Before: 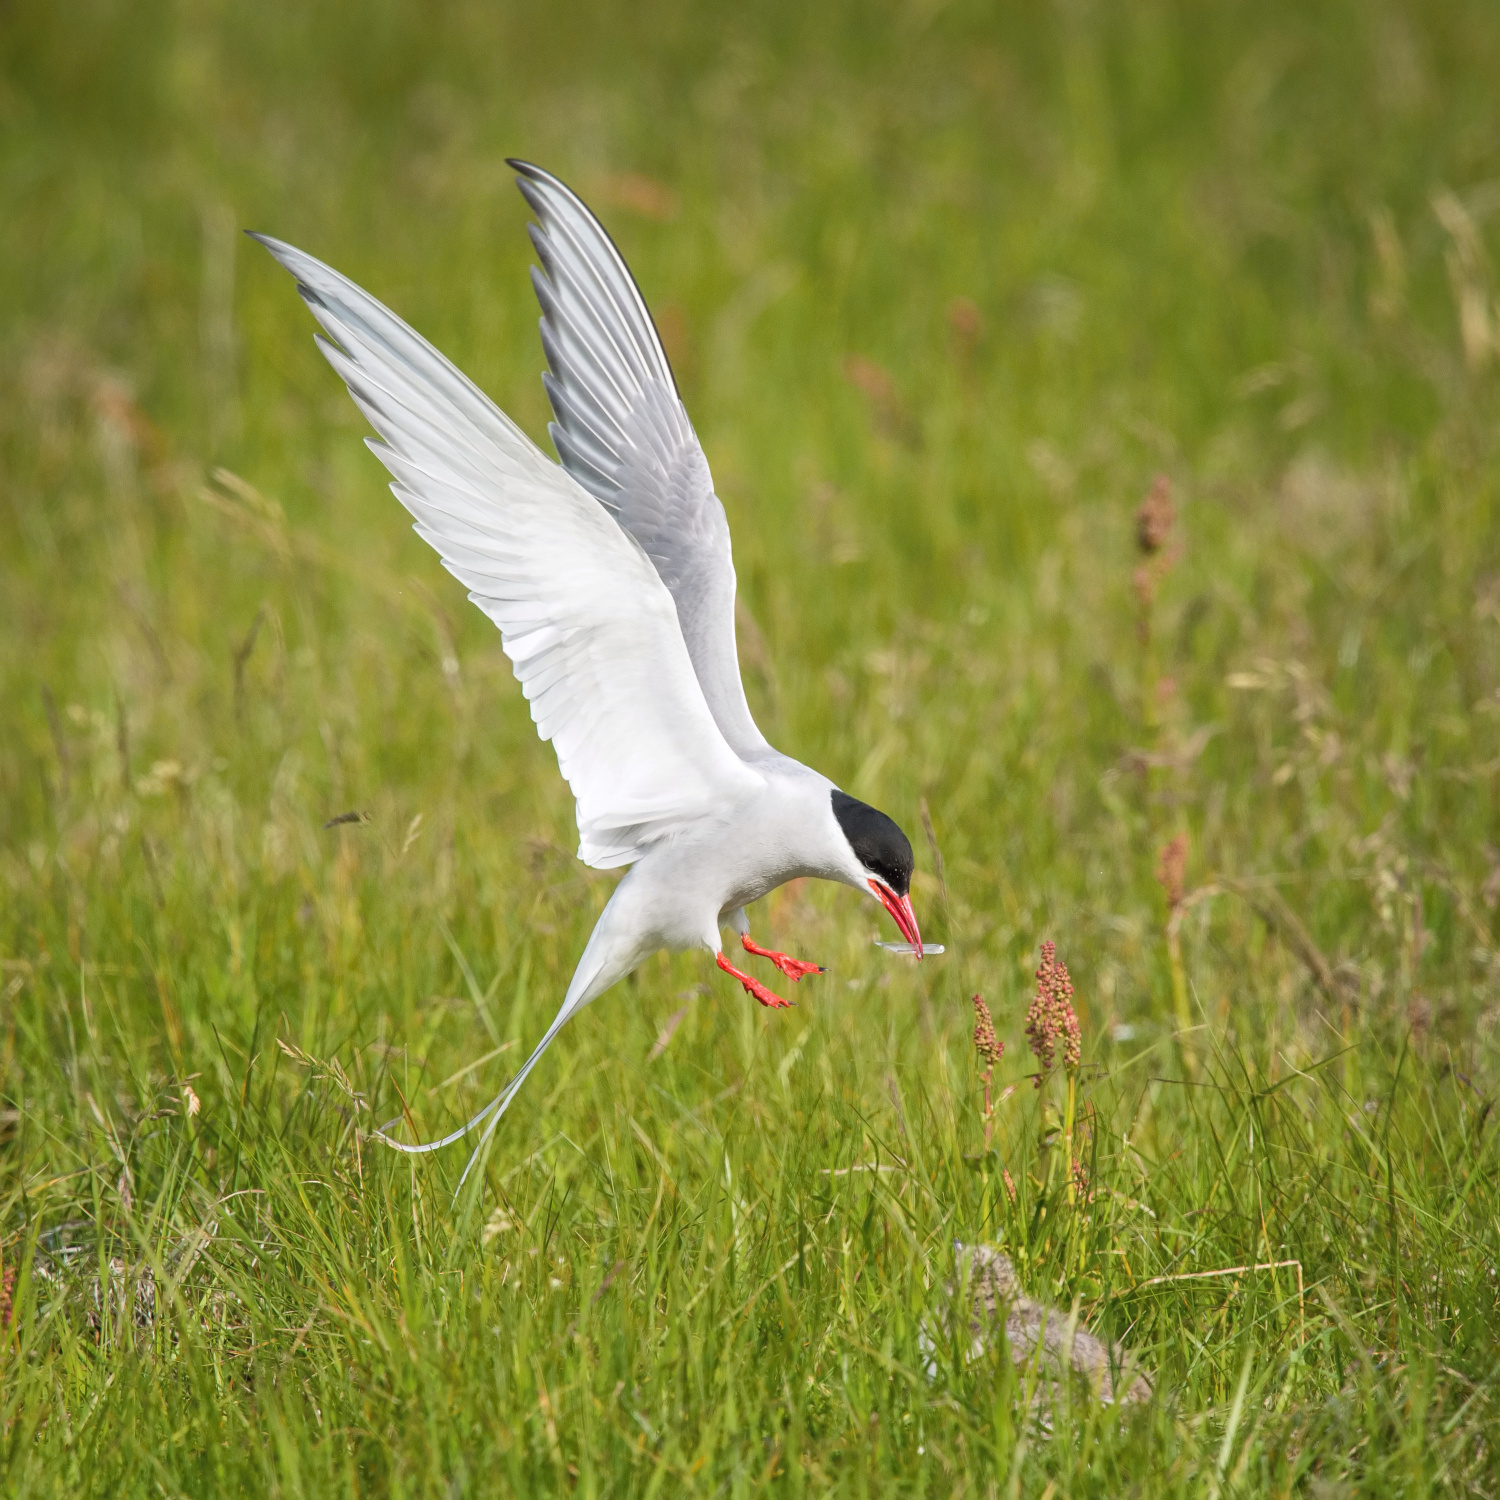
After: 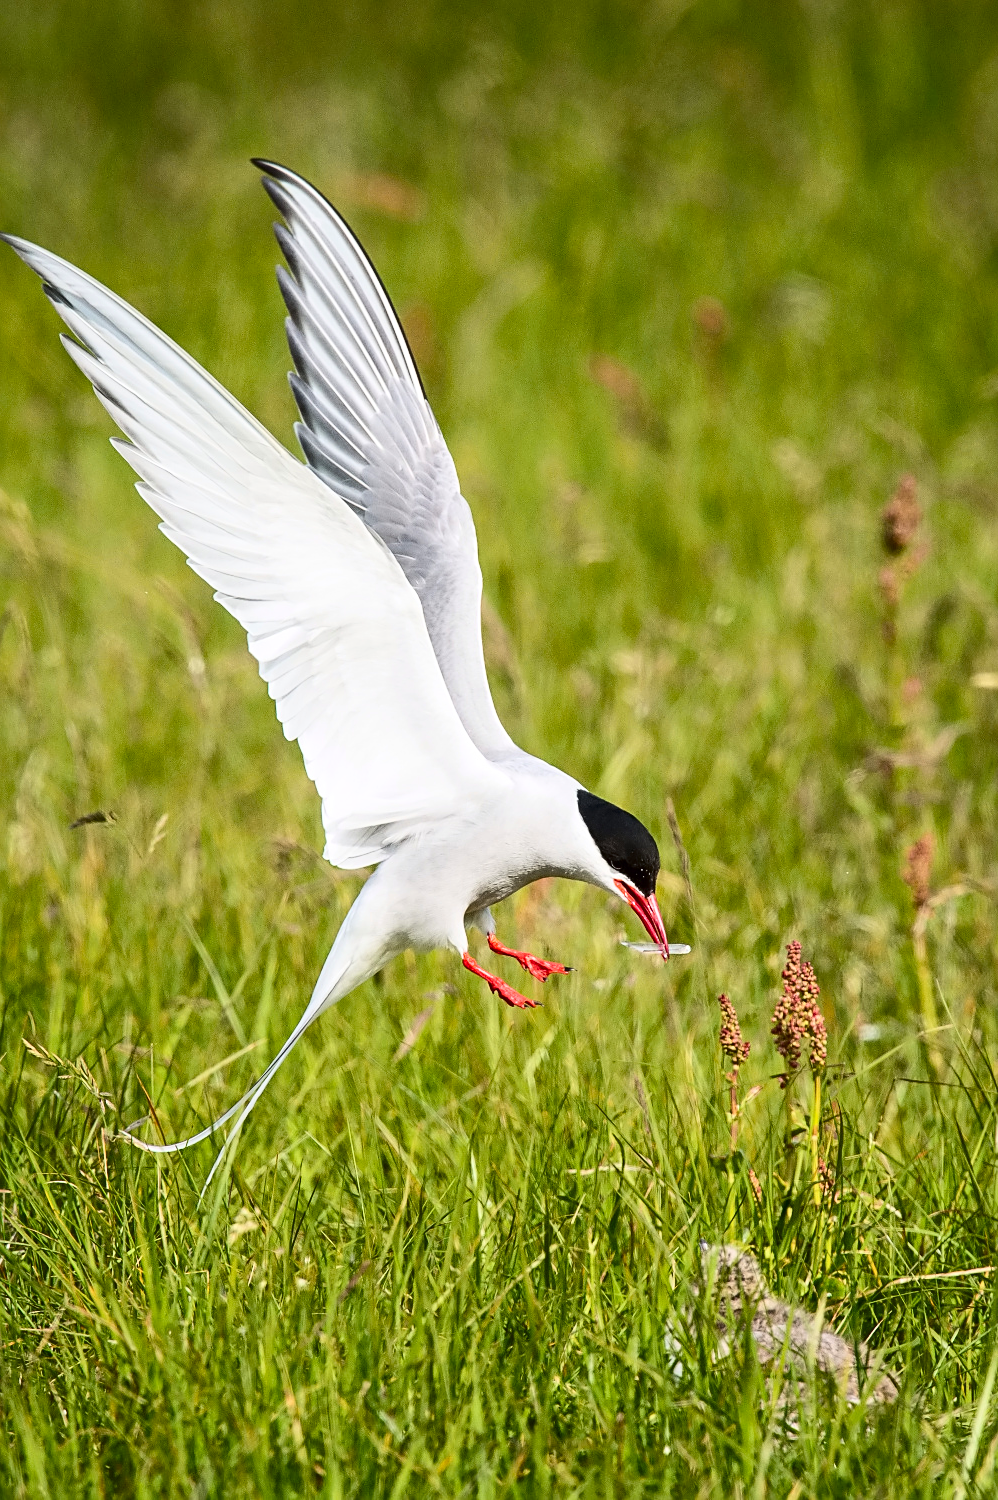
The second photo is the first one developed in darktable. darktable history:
contrast brightness saturation: contrast 0.333, brightness -0.072, saturation 0.173
crop: left 16.96%, right 16.498%
sharpen: on, module defaults
